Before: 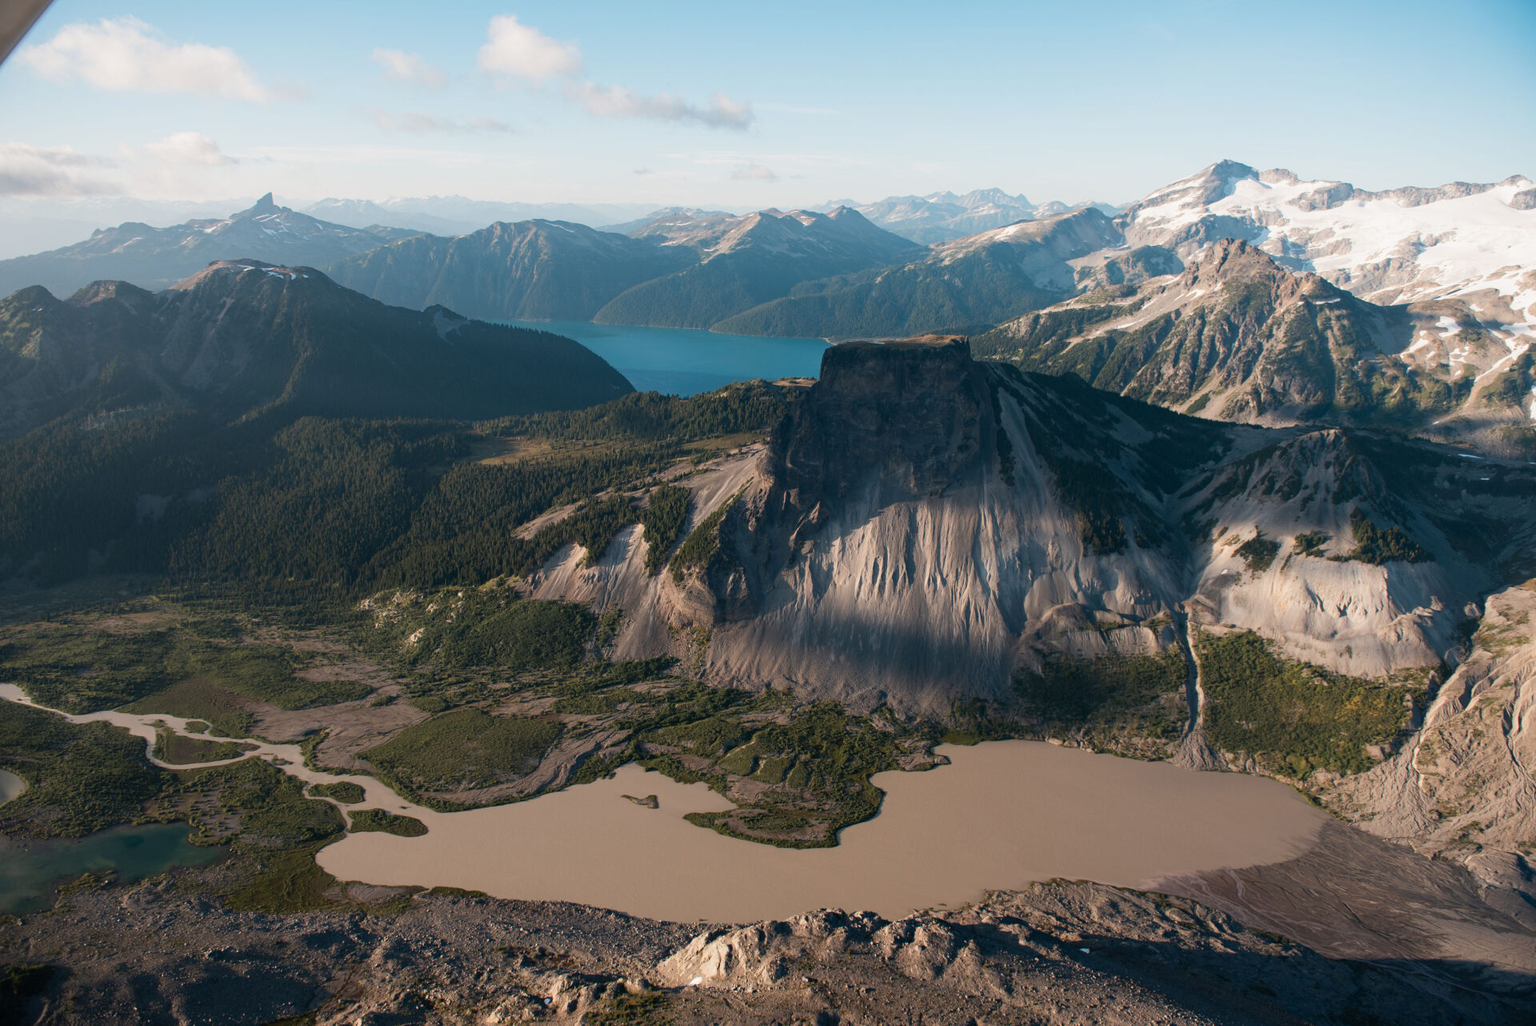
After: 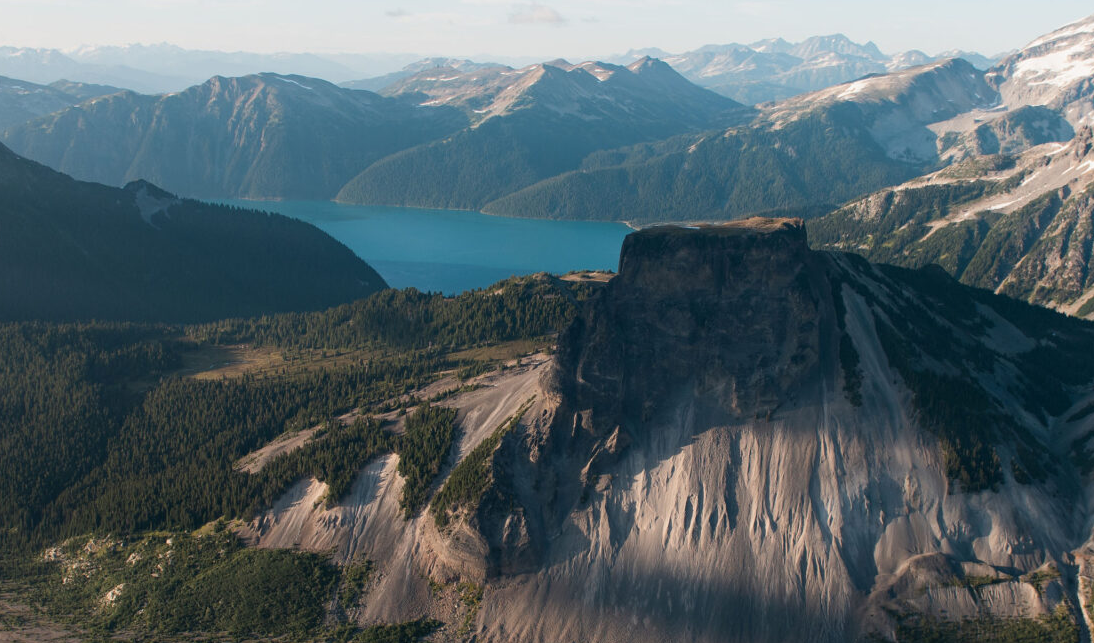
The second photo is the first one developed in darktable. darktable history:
crop: left 21.16%, top 15.713%, right 21.853%, bottom 34.109%
